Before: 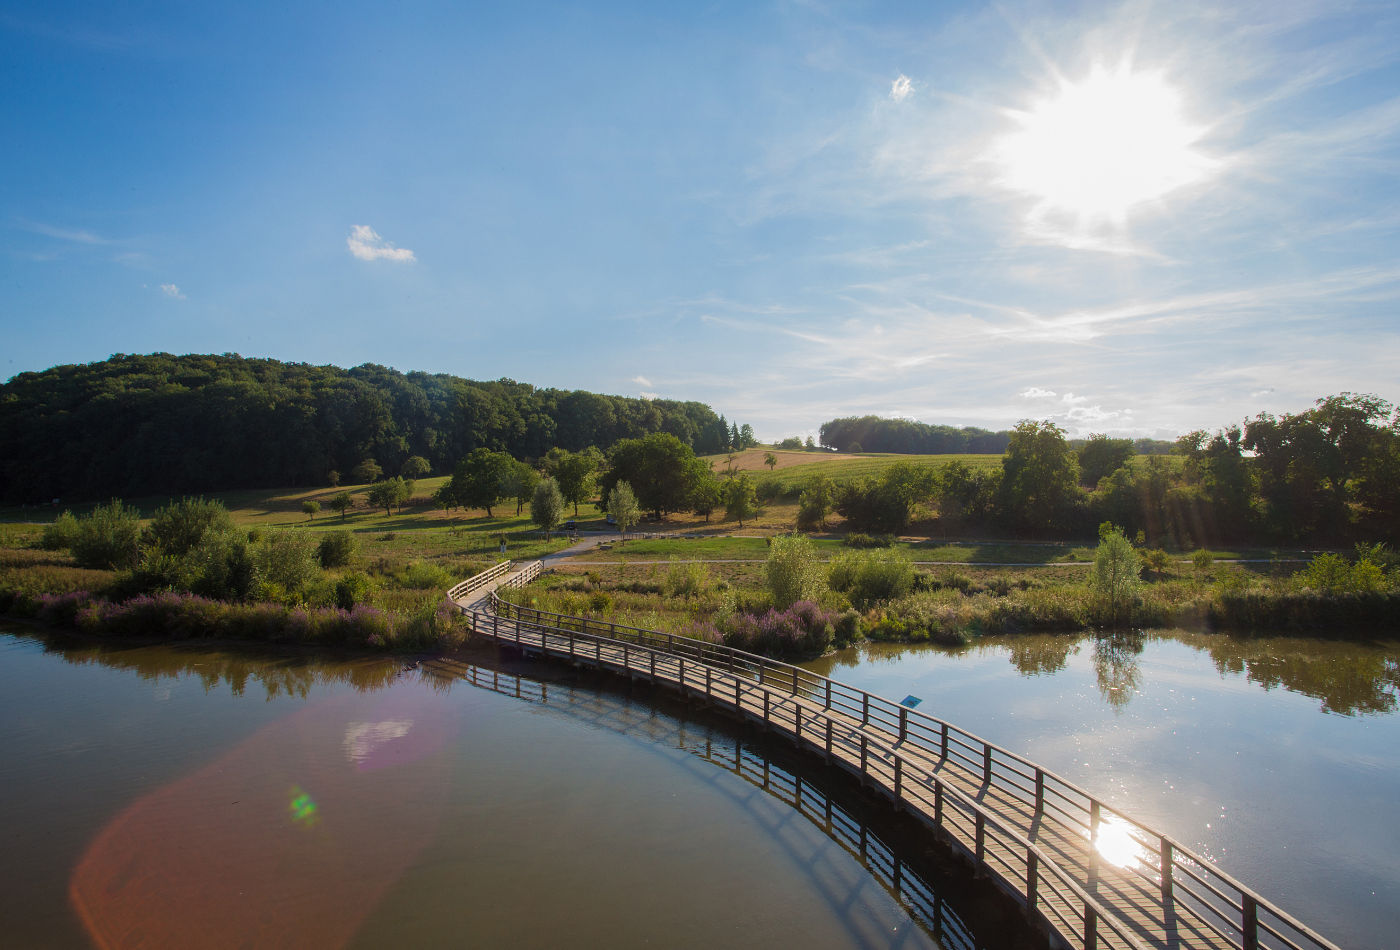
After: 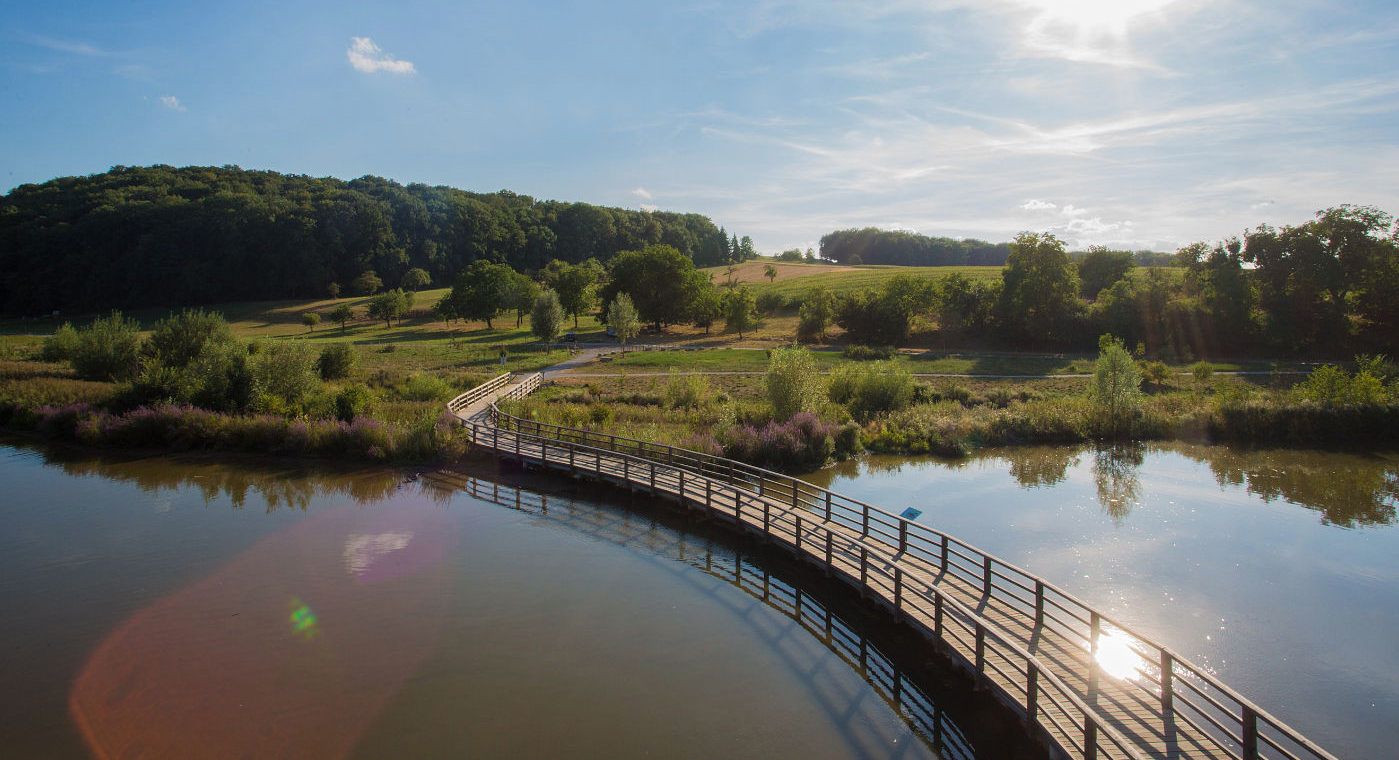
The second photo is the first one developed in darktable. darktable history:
crop and rotate: top 19.998%
contrast brightness saturation: saturation -0.04
